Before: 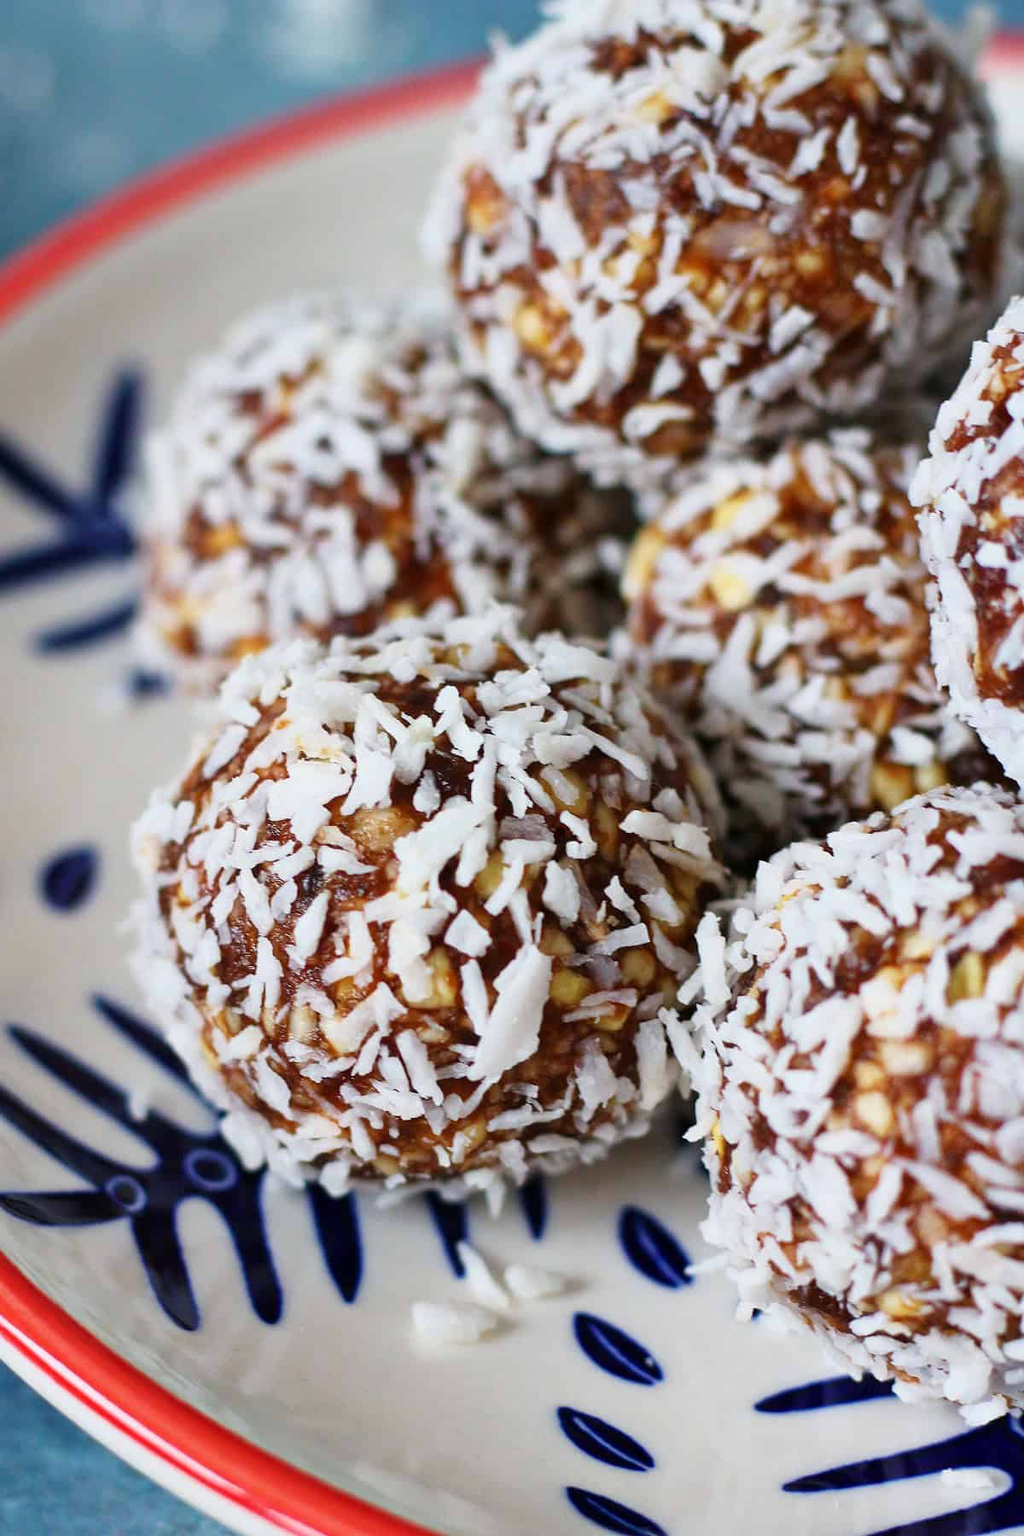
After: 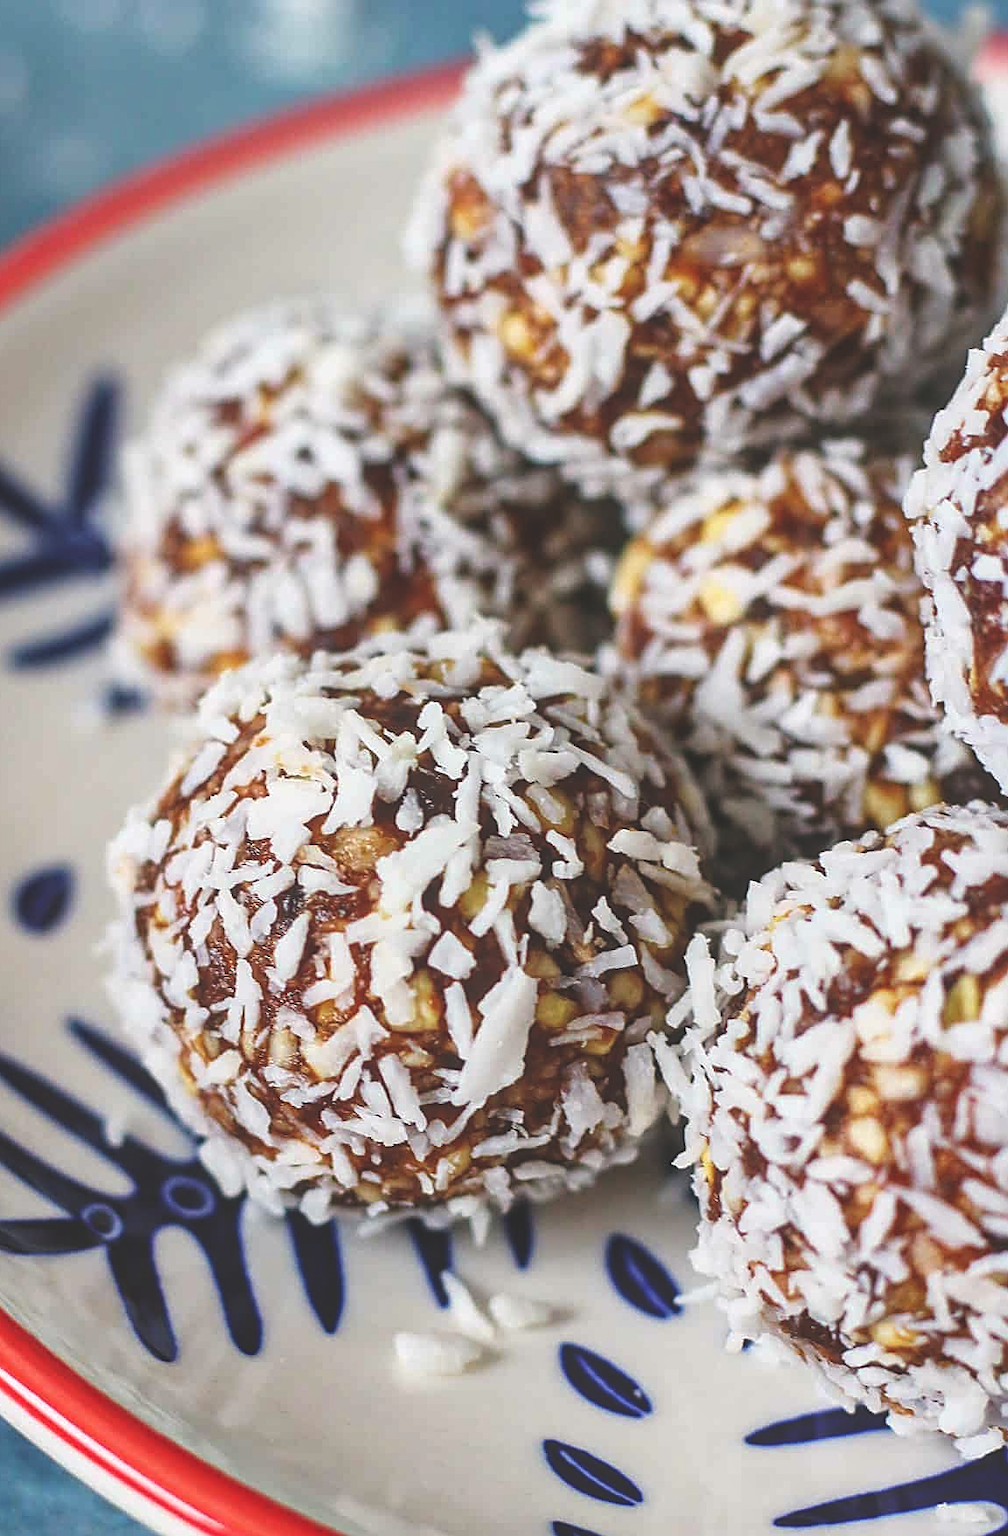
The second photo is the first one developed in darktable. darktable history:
exposure: black level correction -0.031, compensate exposure bias true, compensate highlight preservation false
color correction: highlights a* 0.915, highlights b* 2.78, saturation 1.06
local contrast: on, module defaults
sharpen: on, module defaults
crop and rotate: left 2.613%, right 1.081%, bottom 2.234%
